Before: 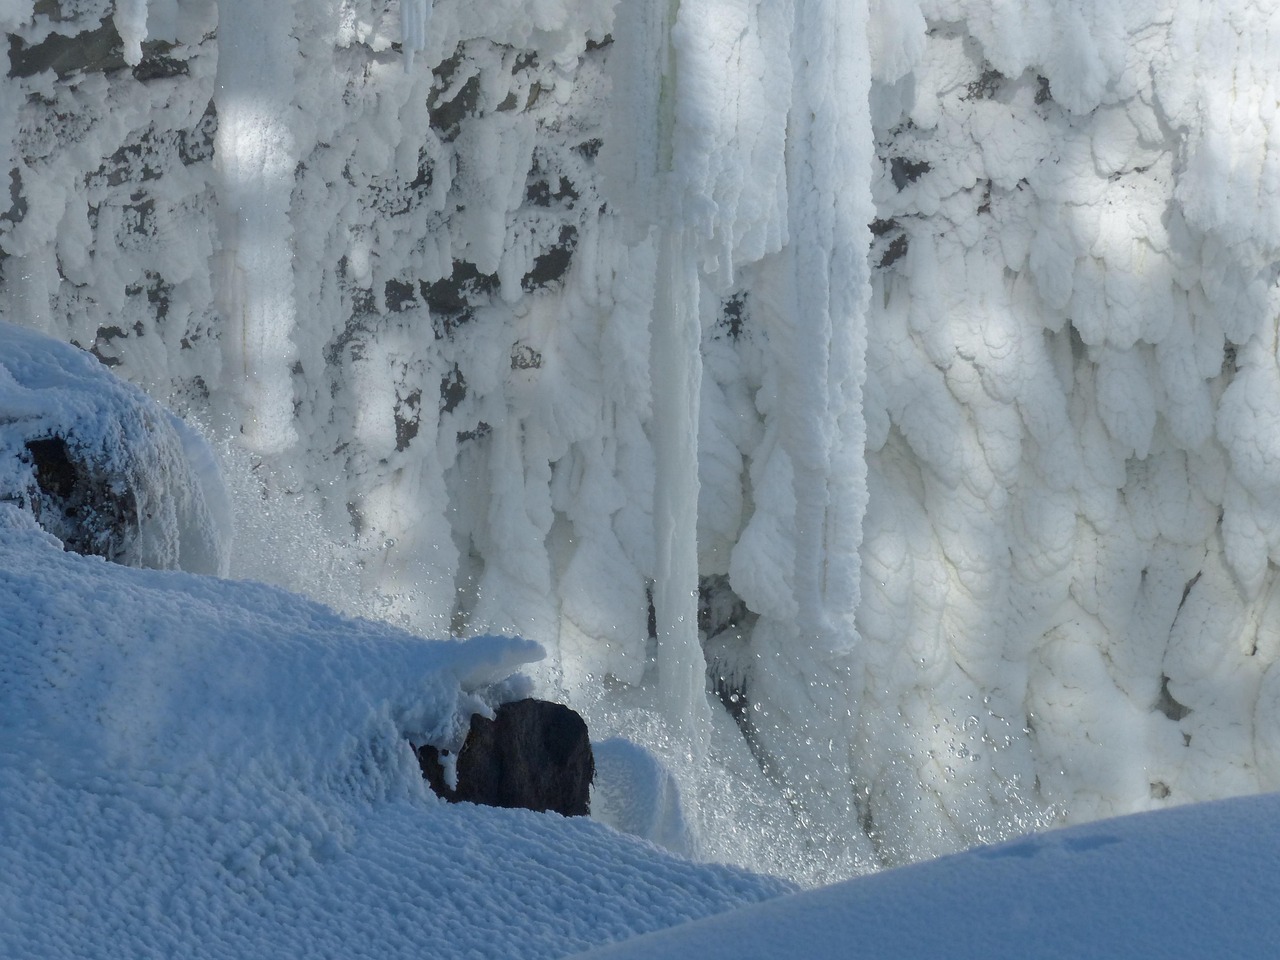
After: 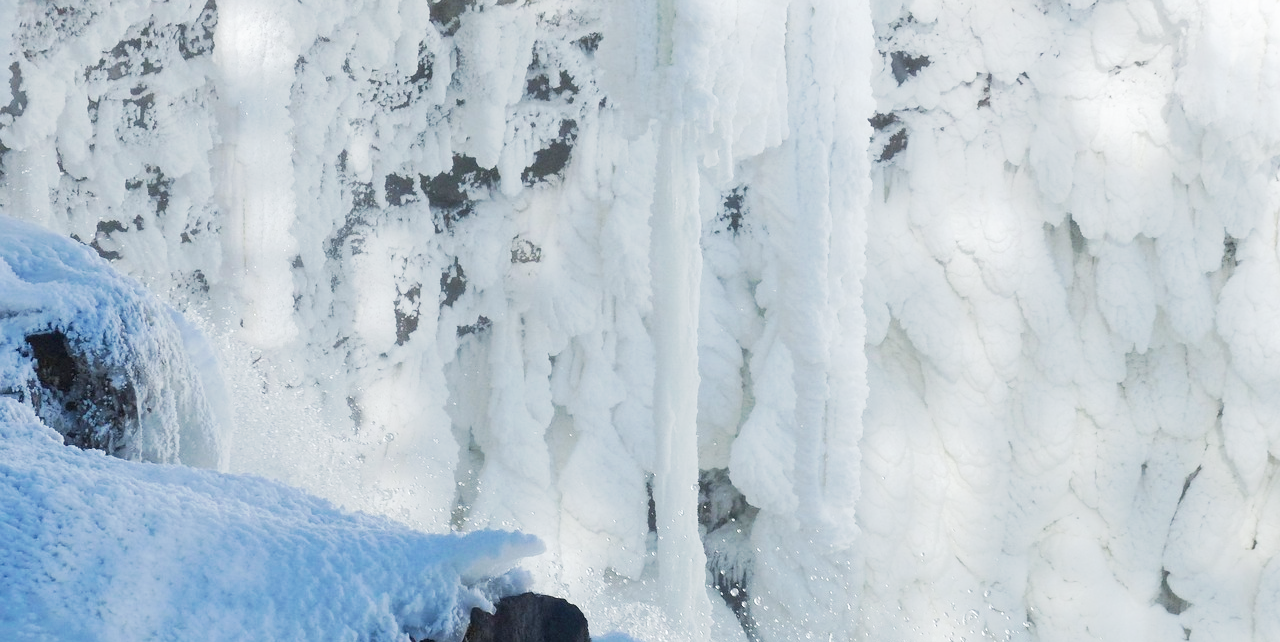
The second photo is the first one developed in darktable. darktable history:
crop: top 11.141%, bottom 21.971%
tone curve: curves: ch0 [(0, 0) (0.003, 0.015) (0.011, 0.025) (0.025, 0.056) (0.044, 0.104) (0.069, 0.139) (0.1, 0.181) (0.136, 0.226) (0.177, 0.28) (0.224, 0.346) (0.277, 0.42) (0.335, 0.505) (0.399, 0.594) (0.468, 0.699) (0.543, 0.776) (0.623, 0.848) (0.709, 0.893) (0.801, 0.93) (0.898, 0.97) (1, 1)], preserve colors none
